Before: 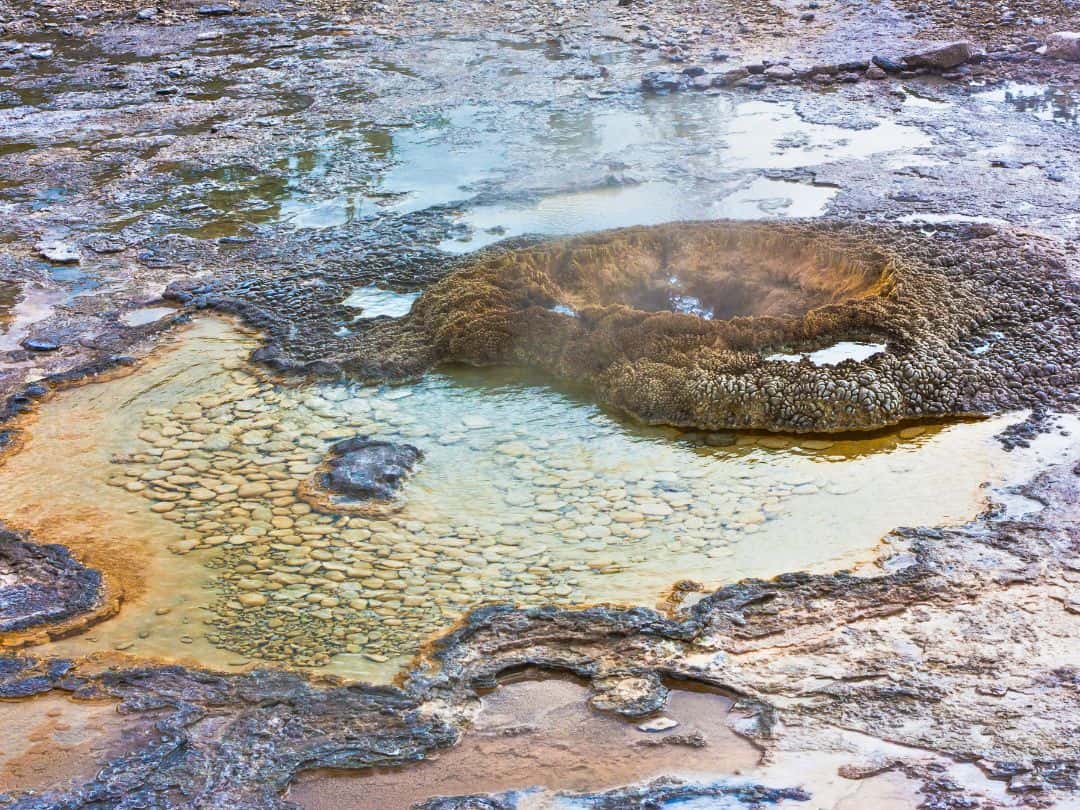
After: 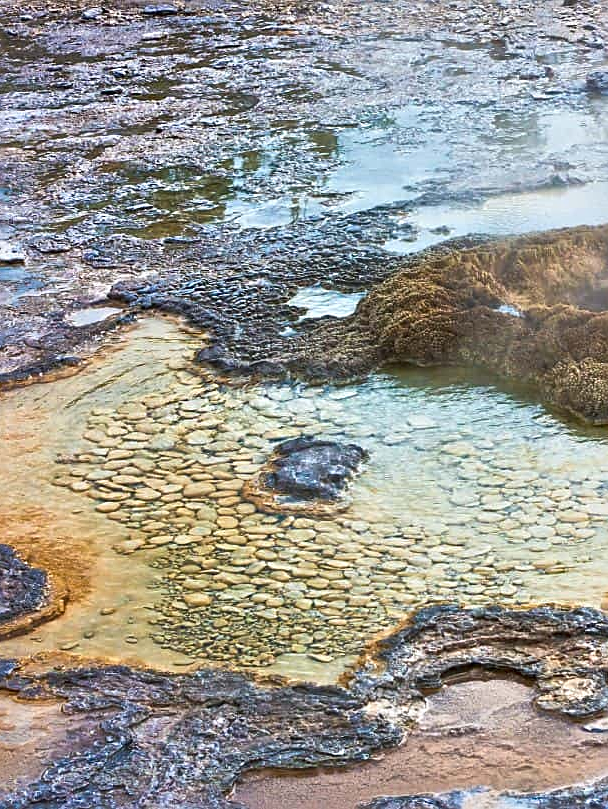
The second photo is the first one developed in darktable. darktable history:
crop: left 5.114%, right 38.589%
local contrast: mode bilateral grid, contrast 20, coarseness 50, detail 150%, midtone range 0.2
sharpen: amount 0.6
